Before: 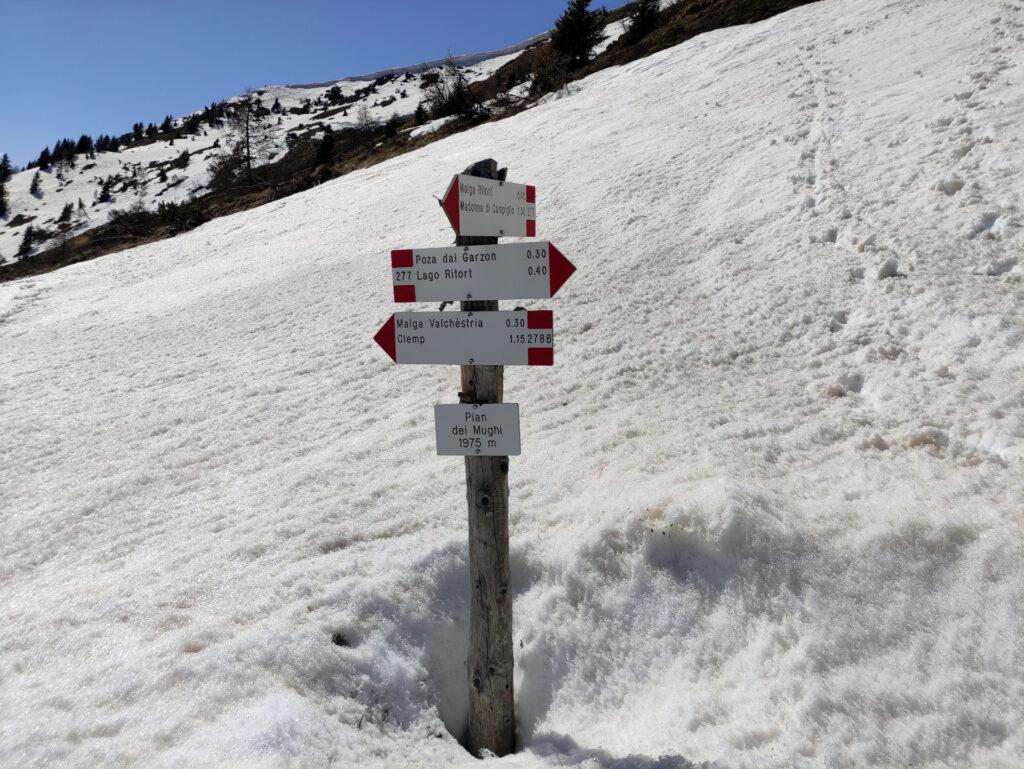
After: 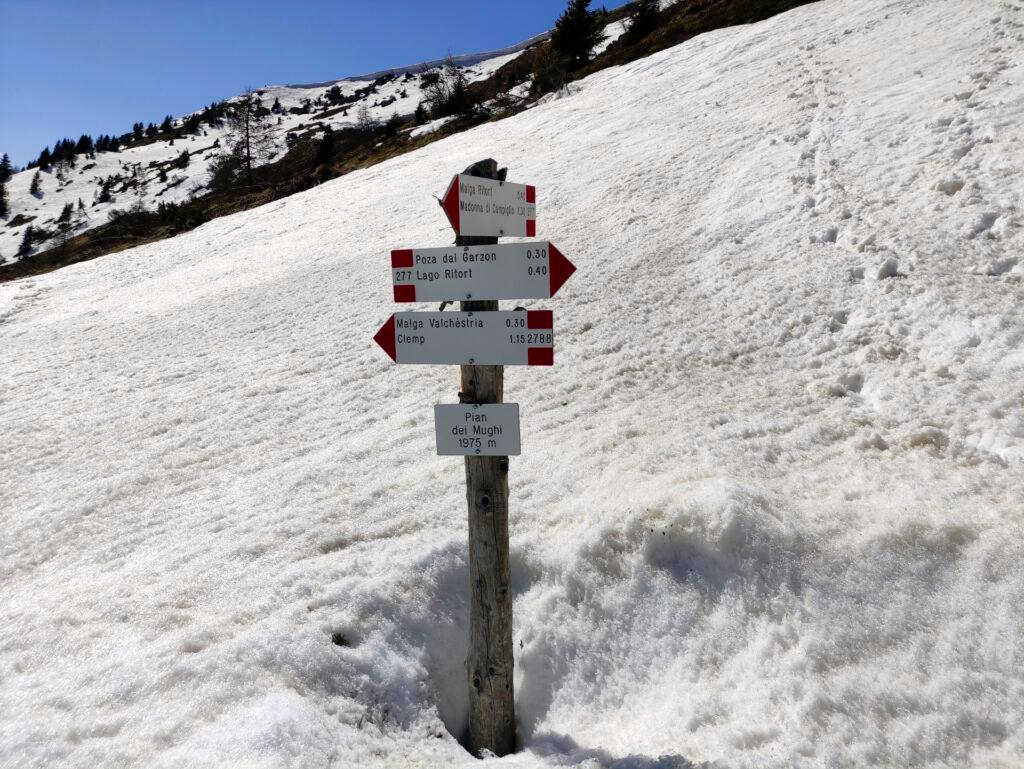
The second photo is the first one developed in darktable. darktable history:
color balance rgb: highlights gain › chroma 0.269%, highlights gain › hue 332.45°, perceptual saturation grading › global saturation 20%, perceptual saturation grading › highlights -49.07%, perceptual saturation grading › shadows 24.846%, global vibrance 30.396%, contrast 9.505%
